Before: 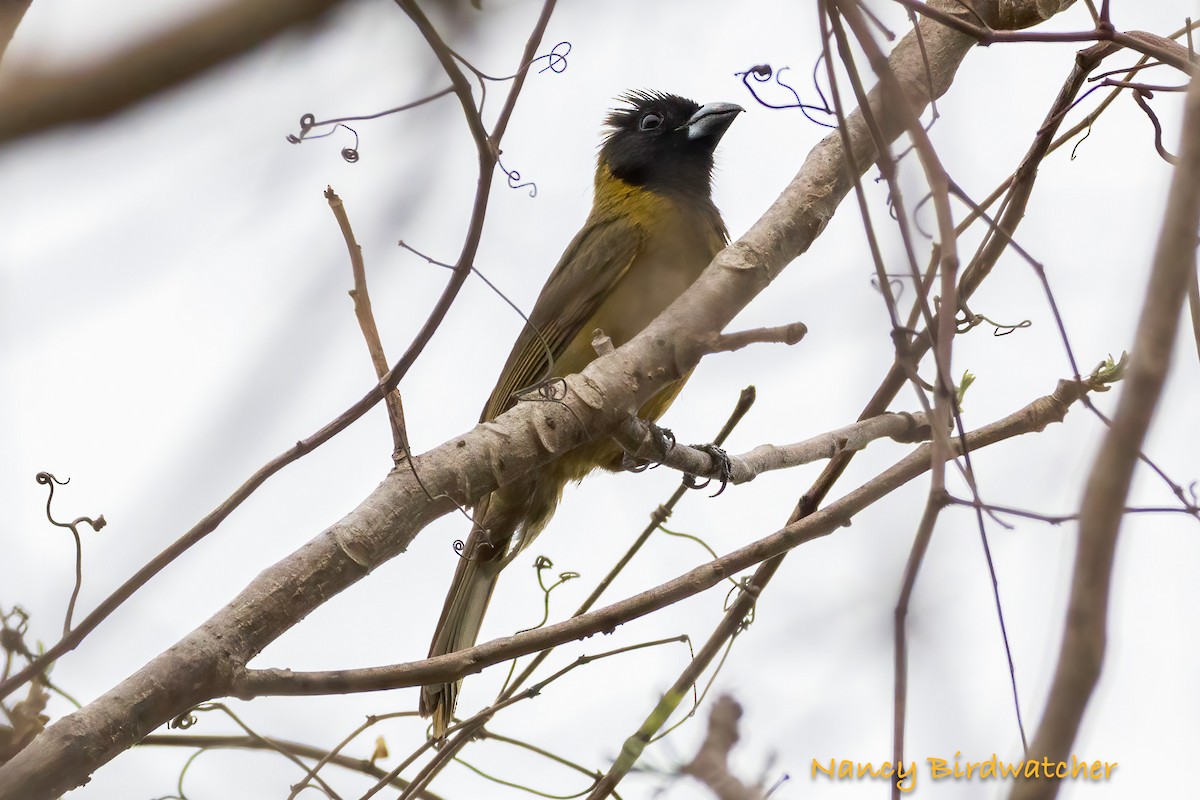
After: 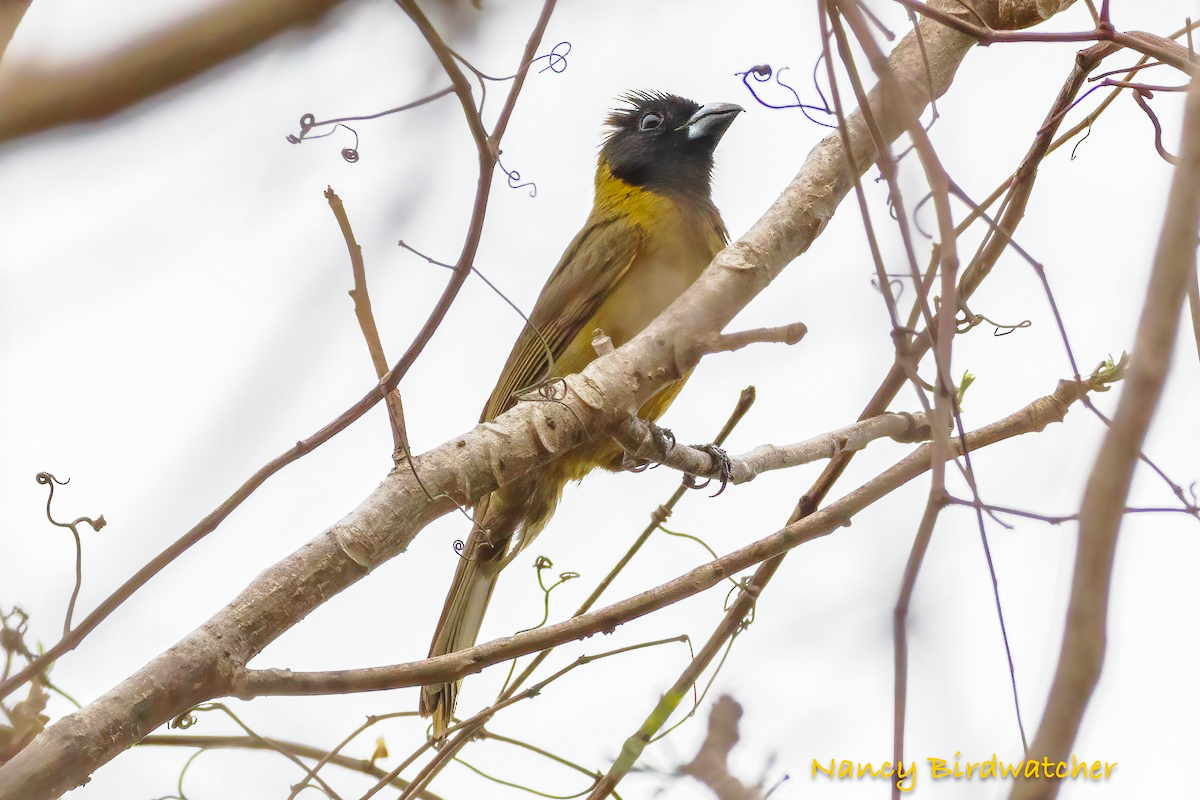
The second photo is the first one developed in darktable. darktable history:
base curve: curves: ch0 [(0, 0) (0.028, 0.03) (0.121, 0.232) (0.46, 0.748) (0.859, 0.968) (1, 1)], preserve colors none
shadows and highlights: on, module defaults
local contrast: detail 110%
